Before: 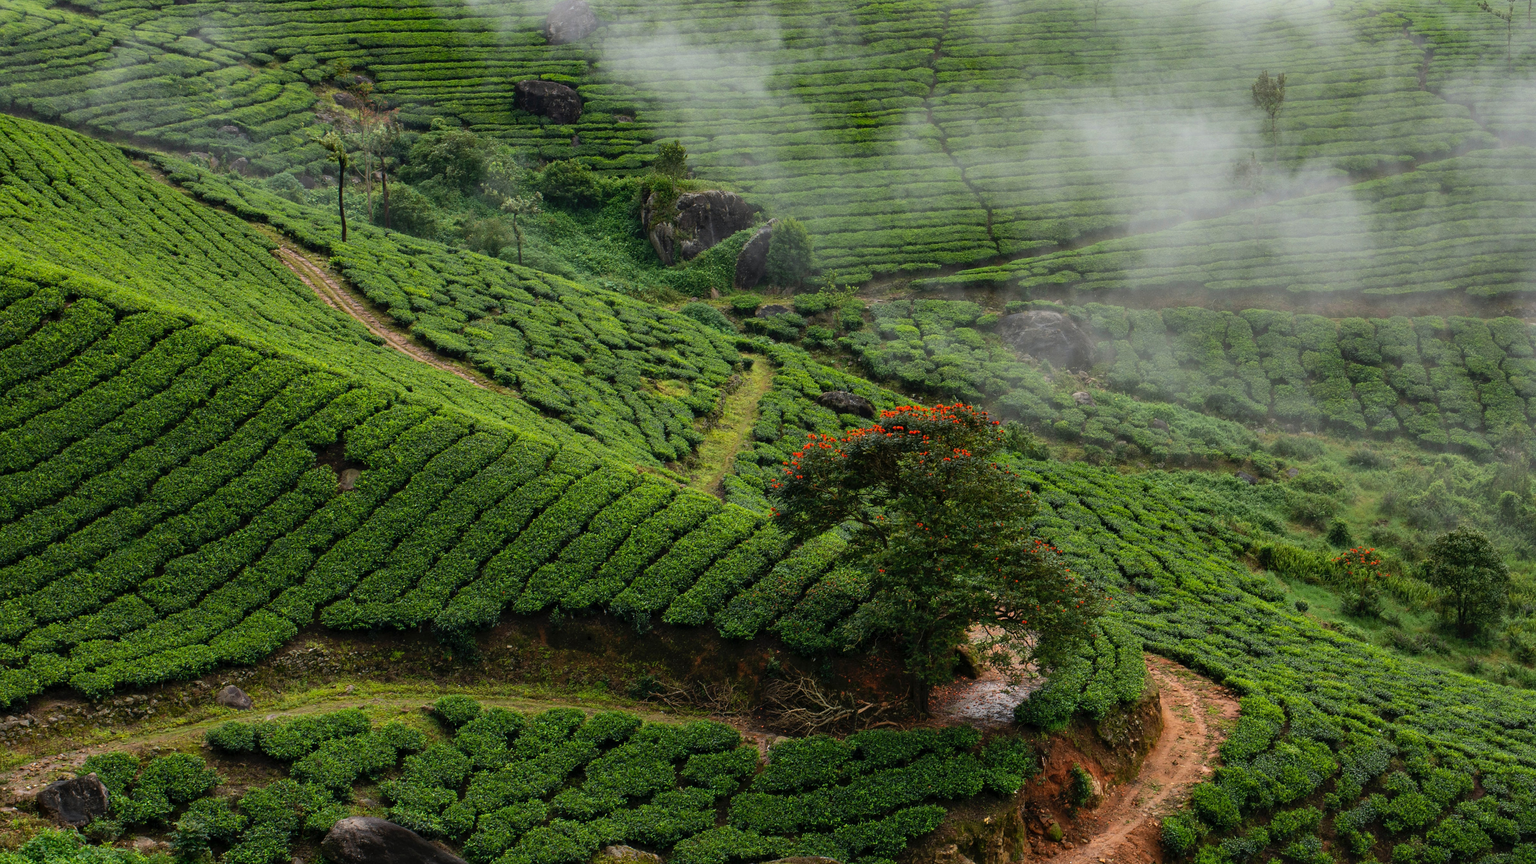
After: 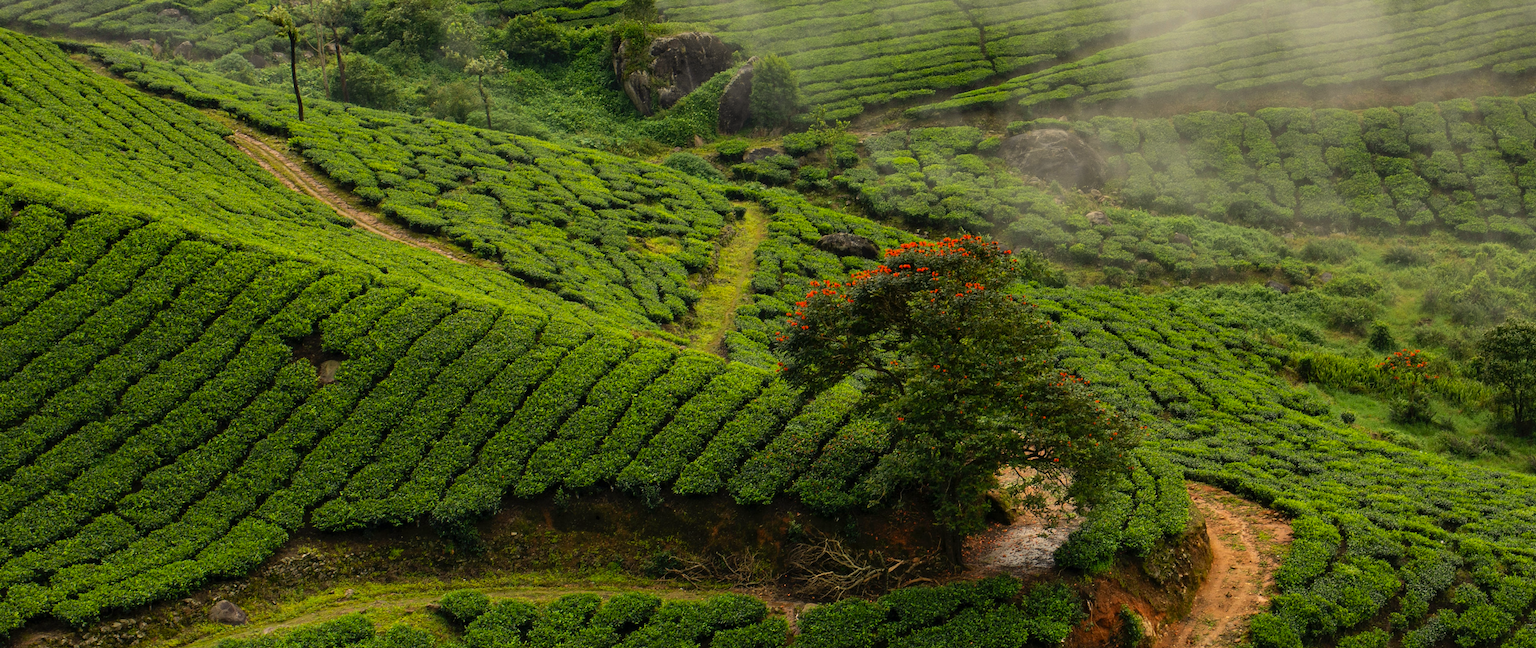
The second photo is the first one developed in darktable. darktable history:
rotate and perspective: rotation -5°, crop left 0.05, crop right 0.952, crop top 0.11, crop bottom 0.89
crop and rotate: top 15.774%, bottom 5.506%
color correction: highlights a* 2.72, highlights b* 22.8
